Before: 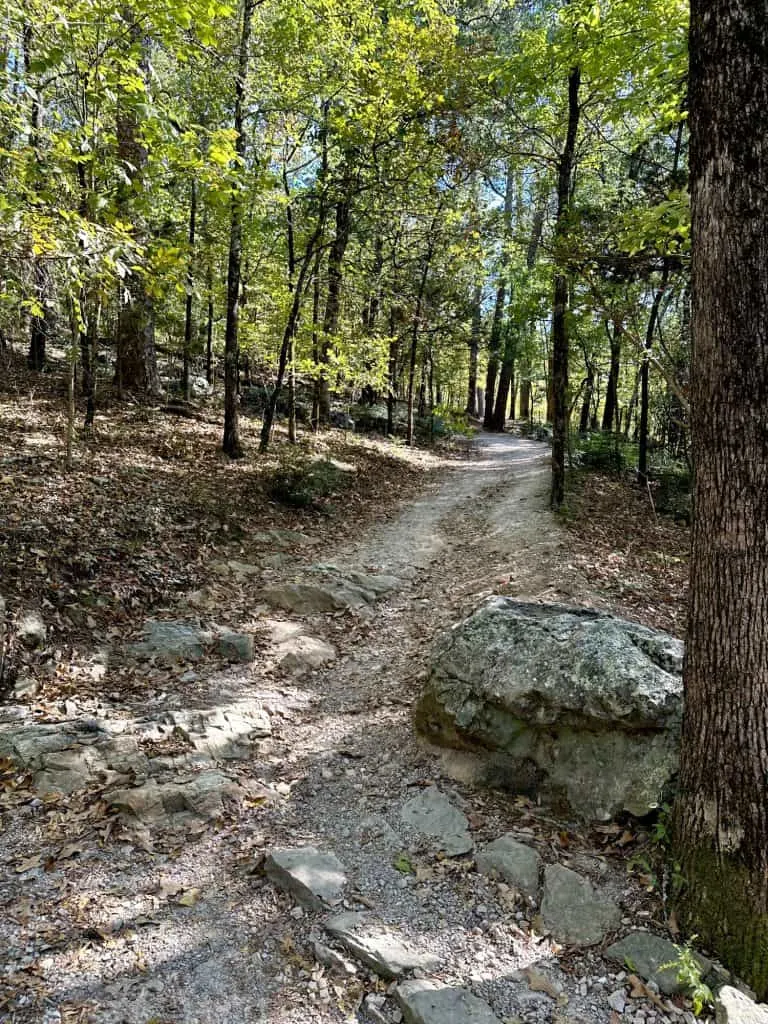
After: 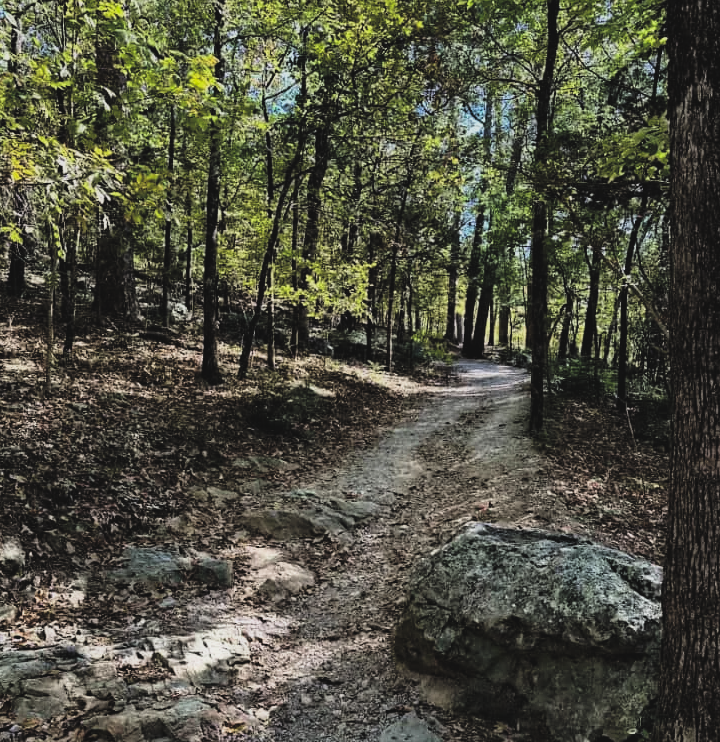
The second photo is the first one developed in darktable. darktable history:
crop: left 2.737%, top 7.287%, right 3.421%, bottom 20.179%
rgb curve: curves: ch0 [(0, 0.186) (0.314, 0.284) (0.775, 0.708) (1, 1)], compensate middle gray true, preserve colors none
filmic rgb: black relative exposure -5 EV, hardness 2.88, contrast 1.2
haze removal: strength 0.29, distance 0.25, compatibility mode true, adaptive false
